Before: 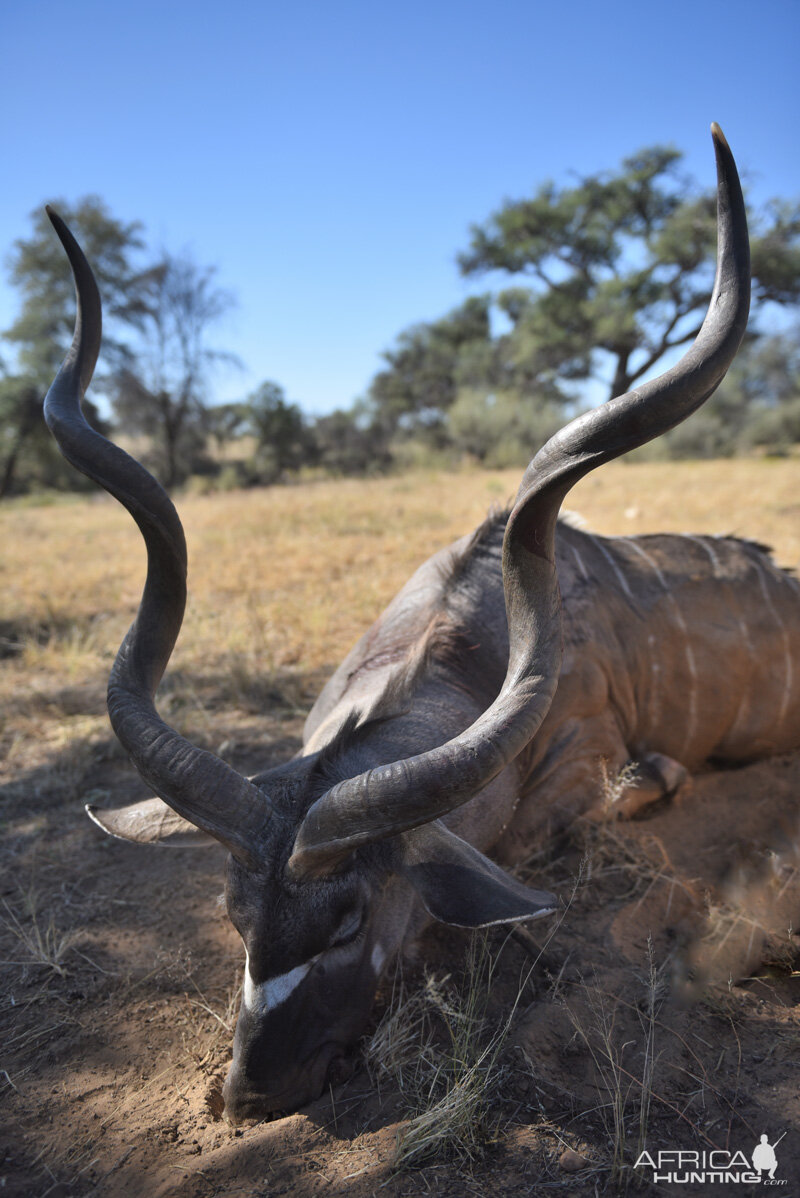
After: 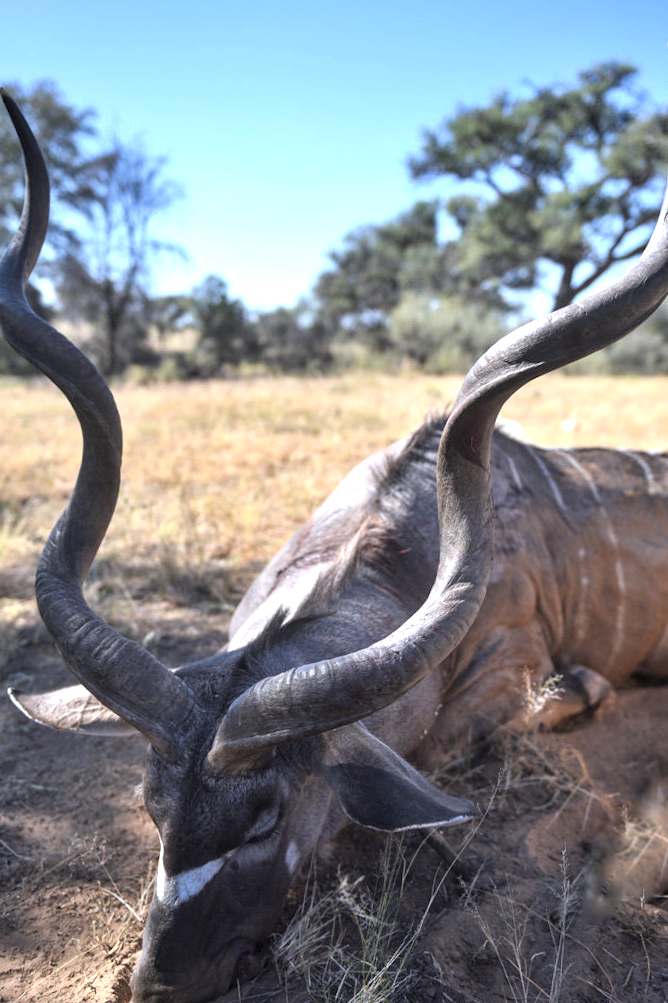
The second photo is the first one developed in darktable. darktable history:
local contrast: detail 130%
color calibration: gray › normalize channels true, illuminant as shot in camera, x 0.358, y 0.373, temperature 4628.91 K, gamut compression 0.027
exposure: black level correction 0, exposure 0.695 EV, compensate highlight preservation false
crop and rotate: angle -2.98°, left 5.274%, top 5.201%, right 4.769%, bottom 4.624%
